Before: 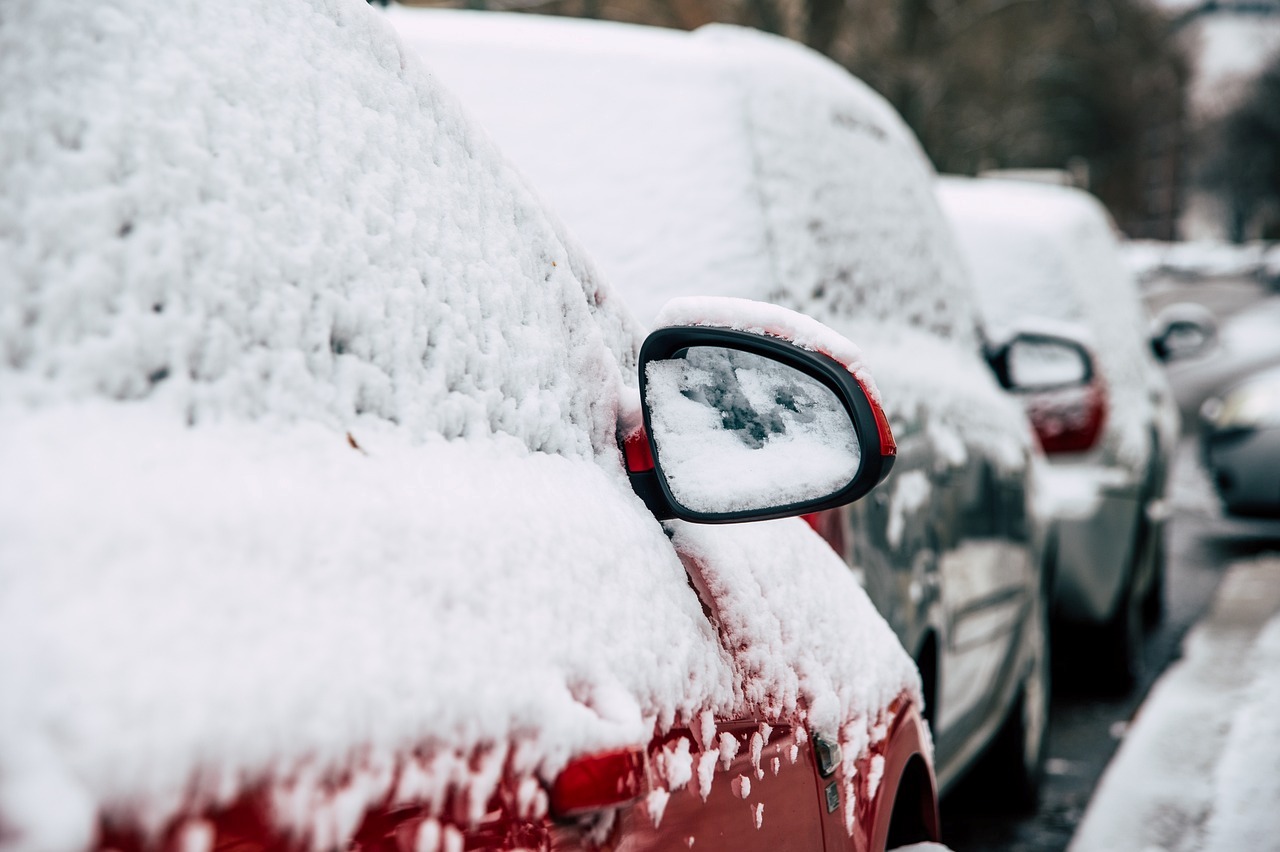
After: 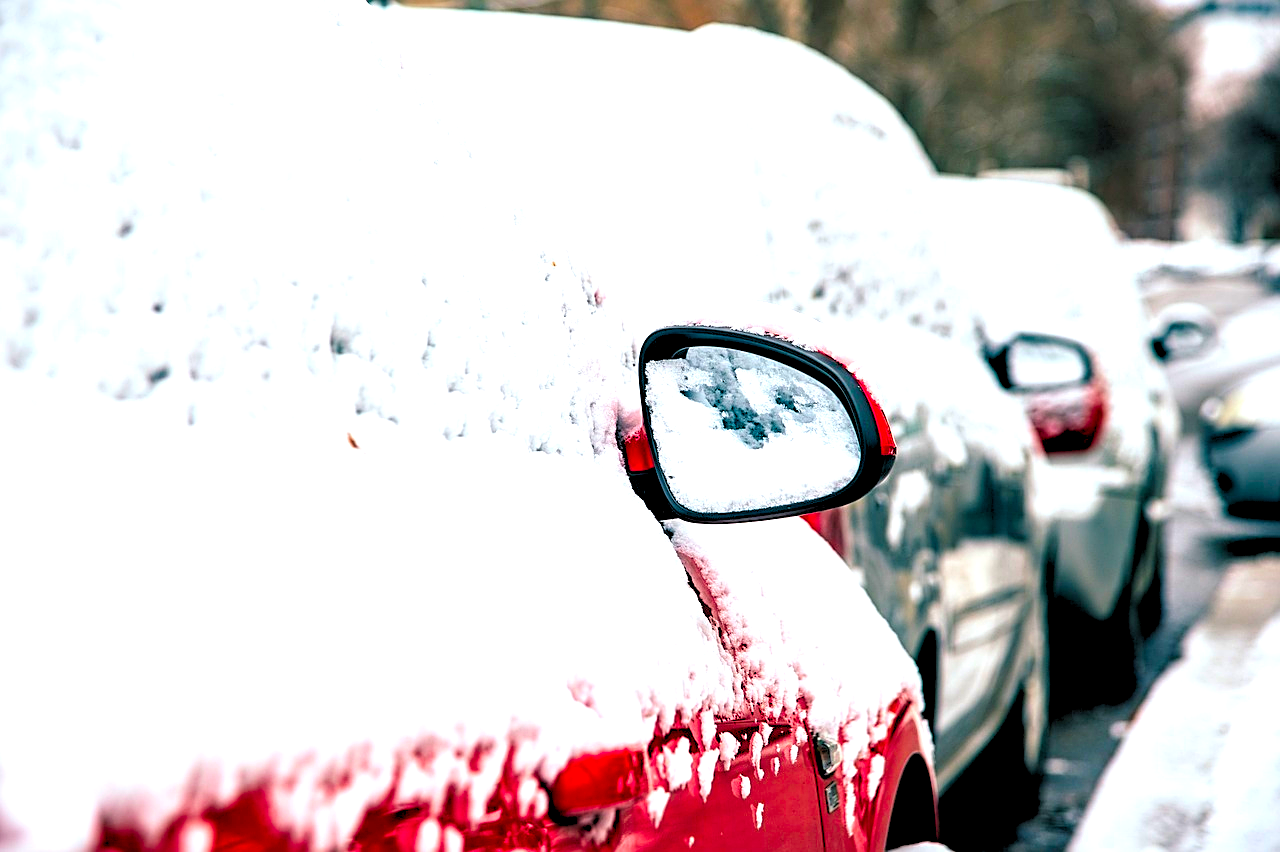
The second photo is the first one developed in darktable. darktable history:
rgb levels: levels [[0.013, 0.434, 0.89], [0, 0.5, 1], [0, 0.5, 1]]
color correction: saturation 1.8
sharpen: on, module defaults
exposure: black level correction 0, exposure 0.7 EV, compensate exposure bias true, compensate highlight preservation false
